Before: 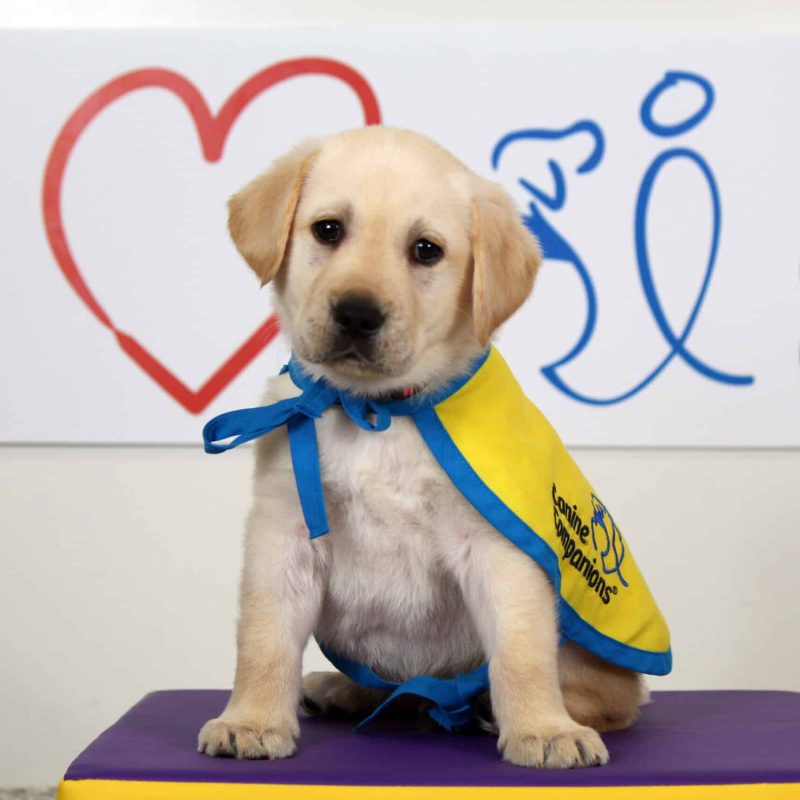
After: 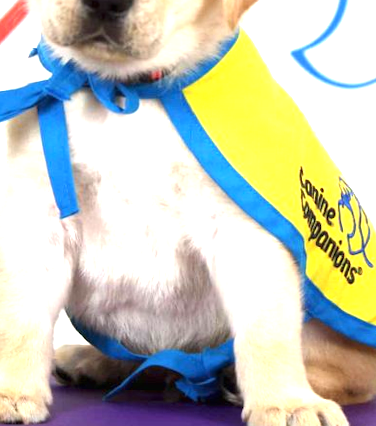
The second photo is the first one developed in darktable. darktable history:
crop: left 29.672%, top 41.786%, right 20.851%, bottom 3.487%
exposure: black level correction 0, exposure 1.5 EV, compensate highlight preservation false
rotate and perspective: rotation 0.074°, lens shift (vertical) 0.096, lens shift (horizontal) -0.041, crop left 0.043, crop right 0.952, crop top 0.024, crop bottom 0.979
